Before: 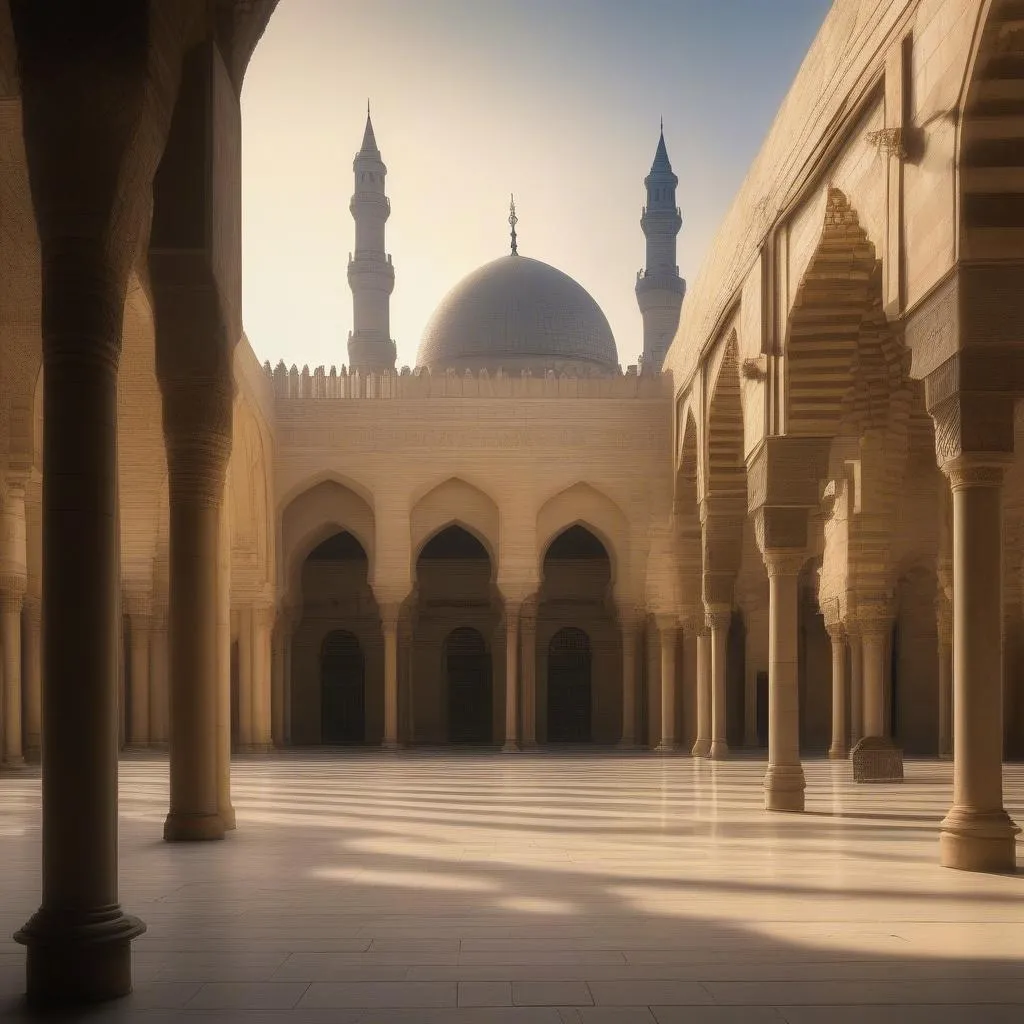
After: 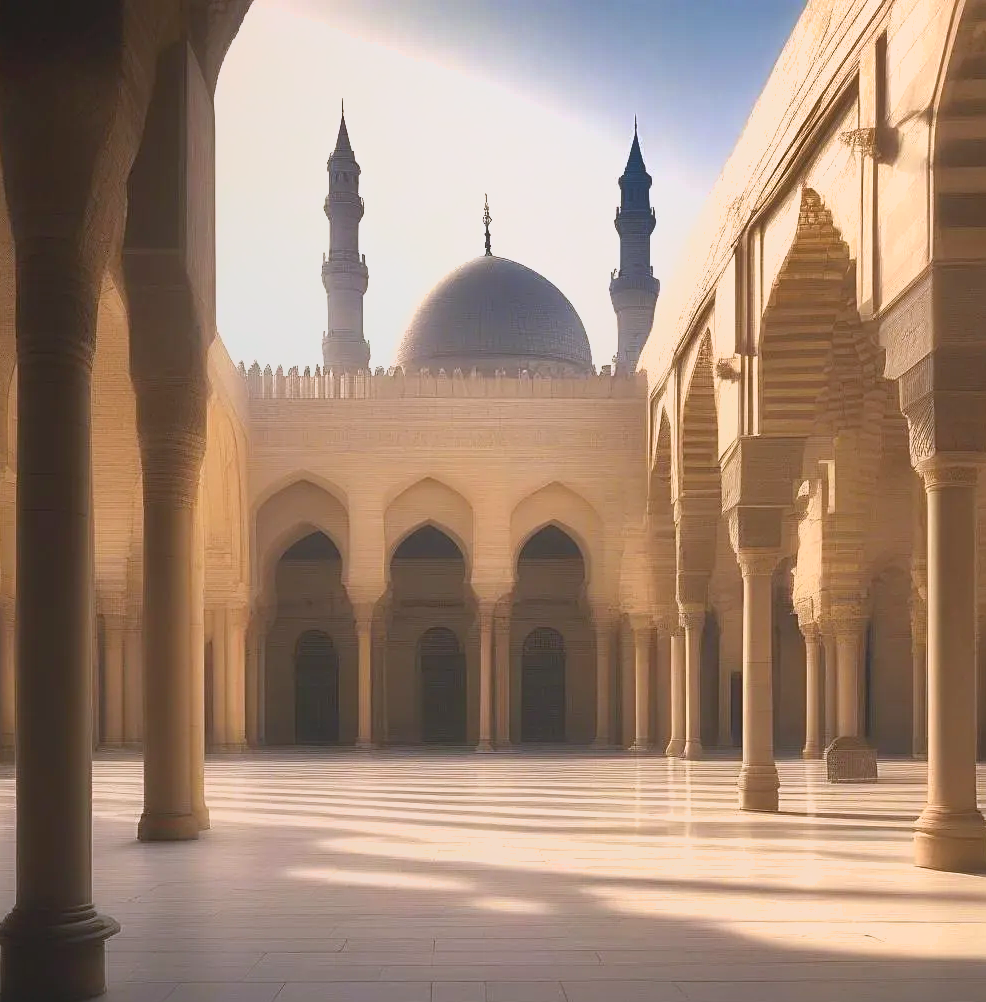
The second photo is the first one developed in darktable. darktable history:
crop and rotate: left 2.564%, right 1.068%, bottom 2.094%
exposure: black level correction 0.001, exposure 0.956 EV, compensate highlight preservation false
color calibration: illuminant as shot in camera, x 0.358, y 0.373, temperature 4628.91 K
shadows and highlights: shadows 30.59, highlights -62.51, soften with gaussian
sharpen: on, module defaults
tone equalizer: on, module defaults
local contrast: detail 71%
